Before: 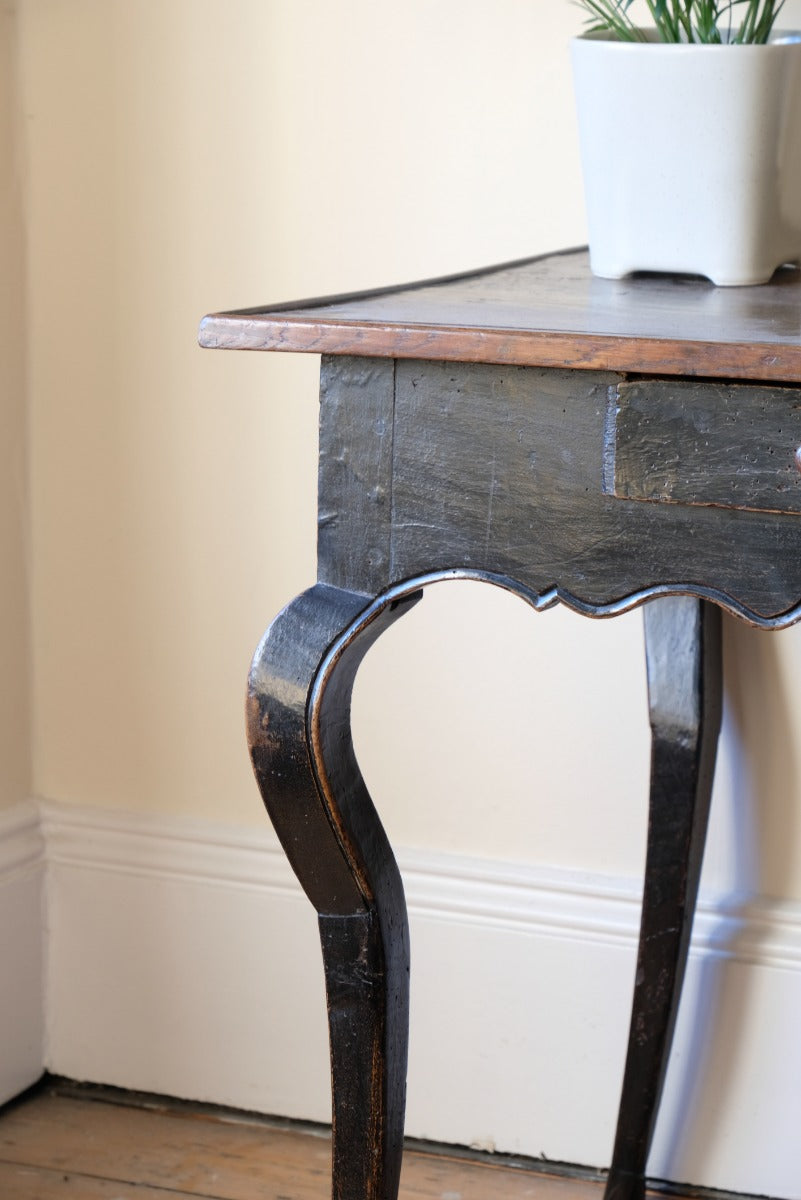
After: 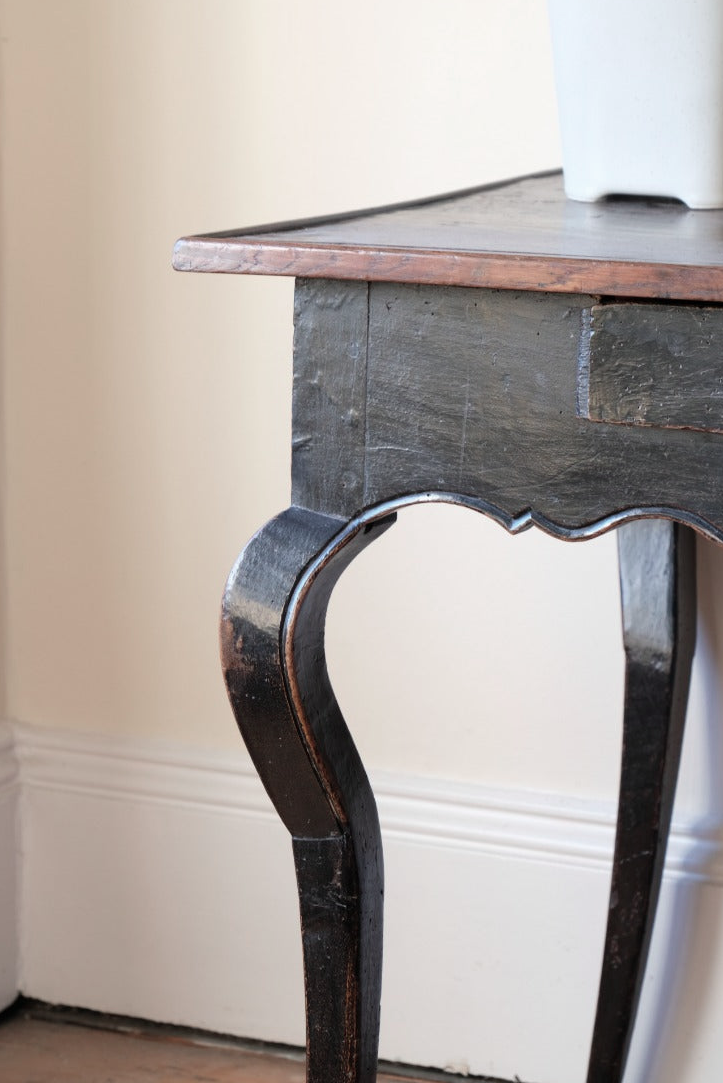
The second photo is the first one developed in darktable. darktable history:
crop: left 3.305%, top 6.436%, right 6.389%, bottom 3.258%
color contrast: blue-yellow contrast 0.7
